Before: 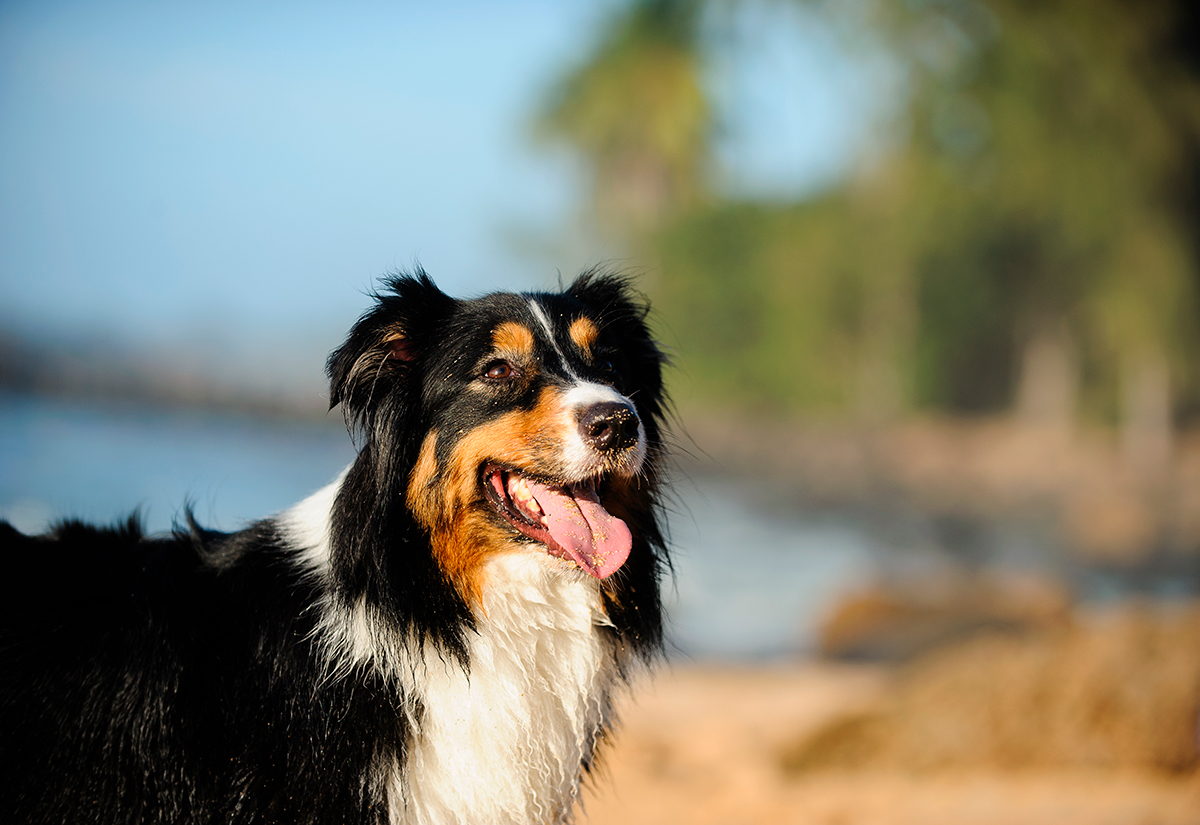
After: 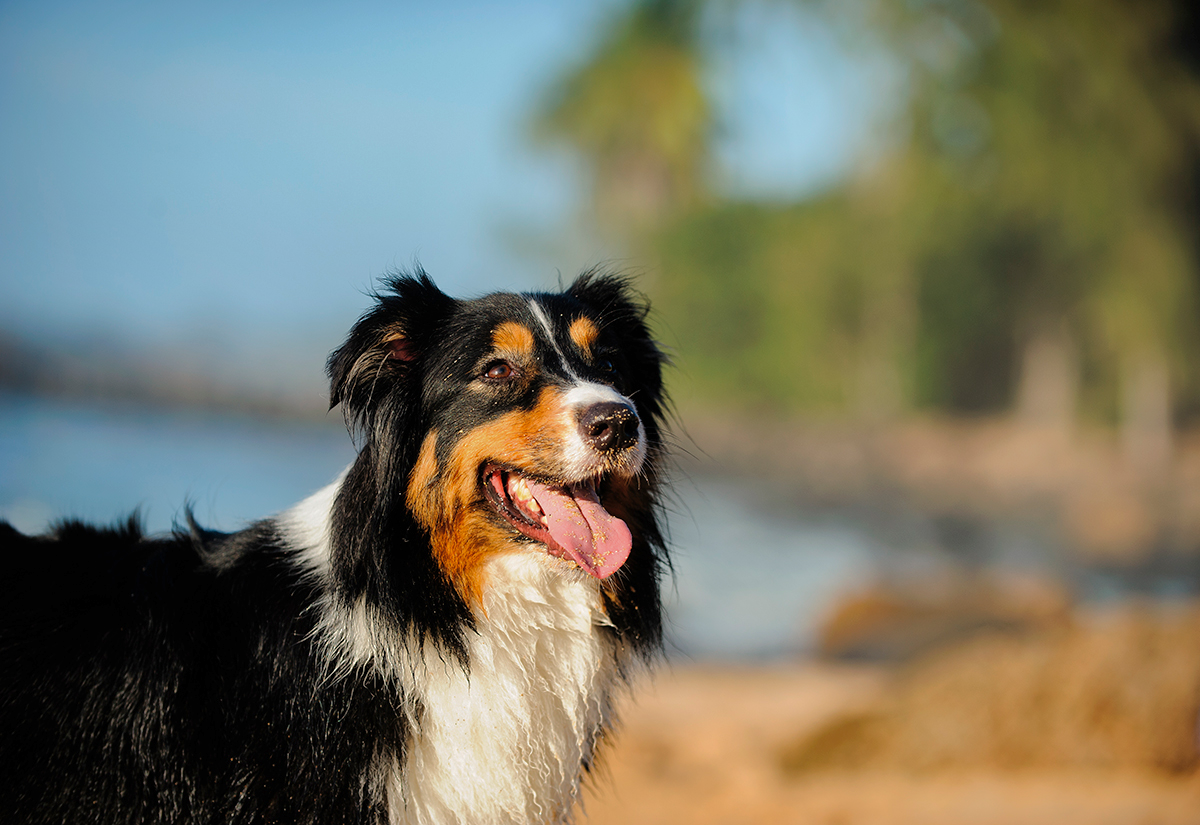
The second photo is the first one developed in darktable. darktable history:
shadows and highlights: shadows 39.99, highlights -60.05
